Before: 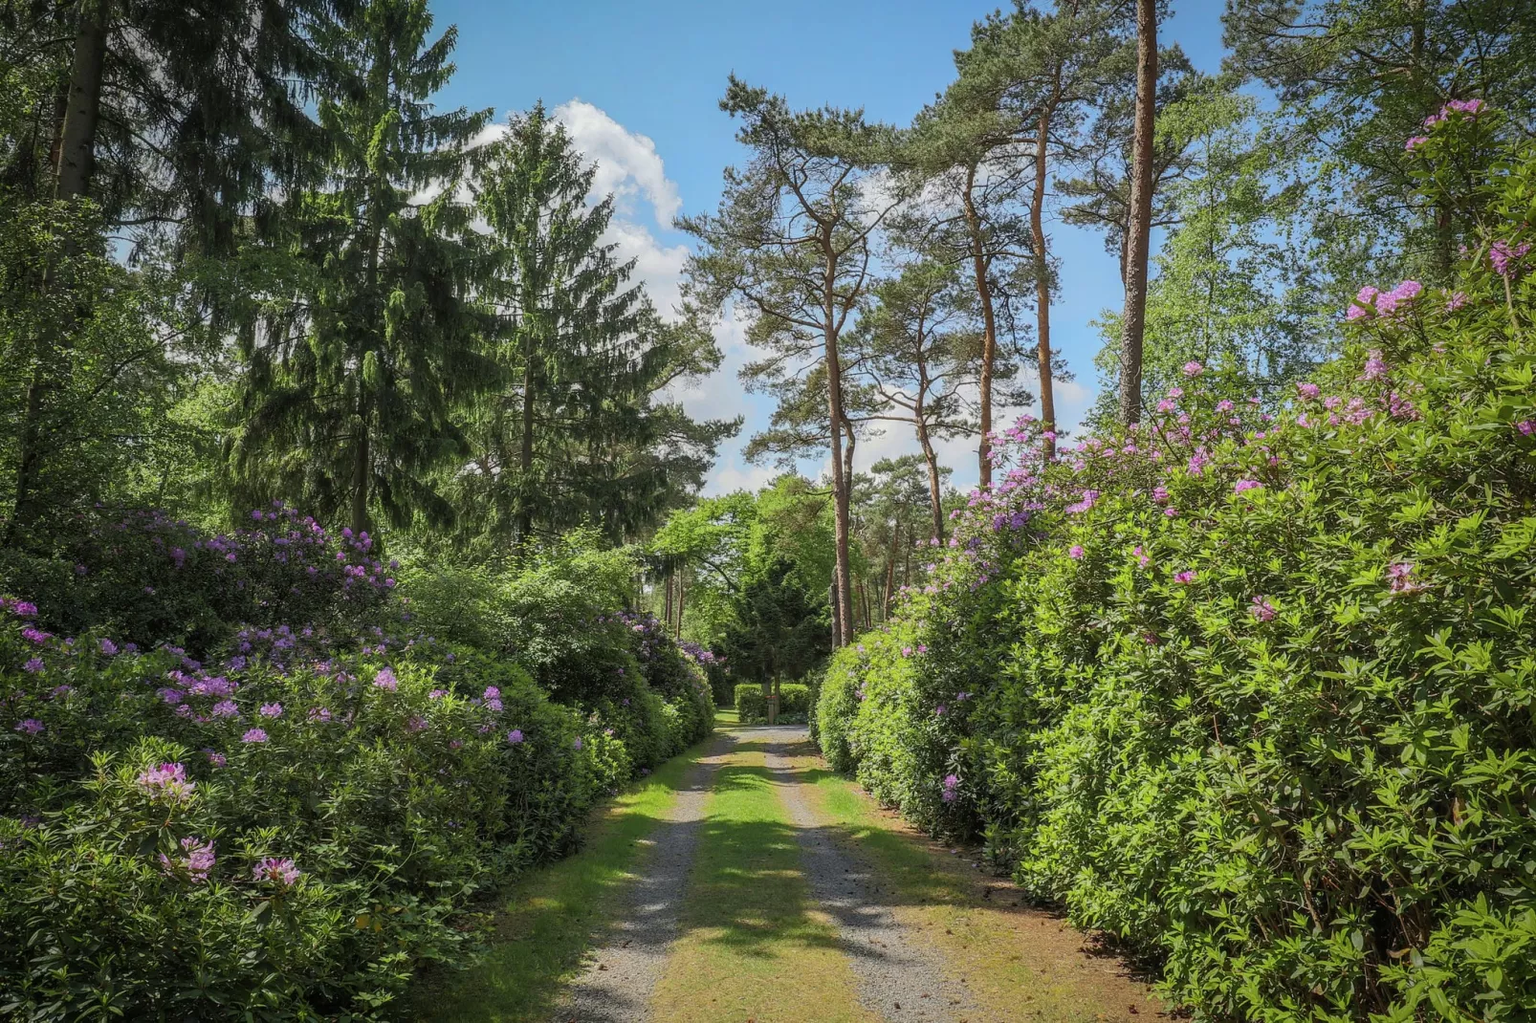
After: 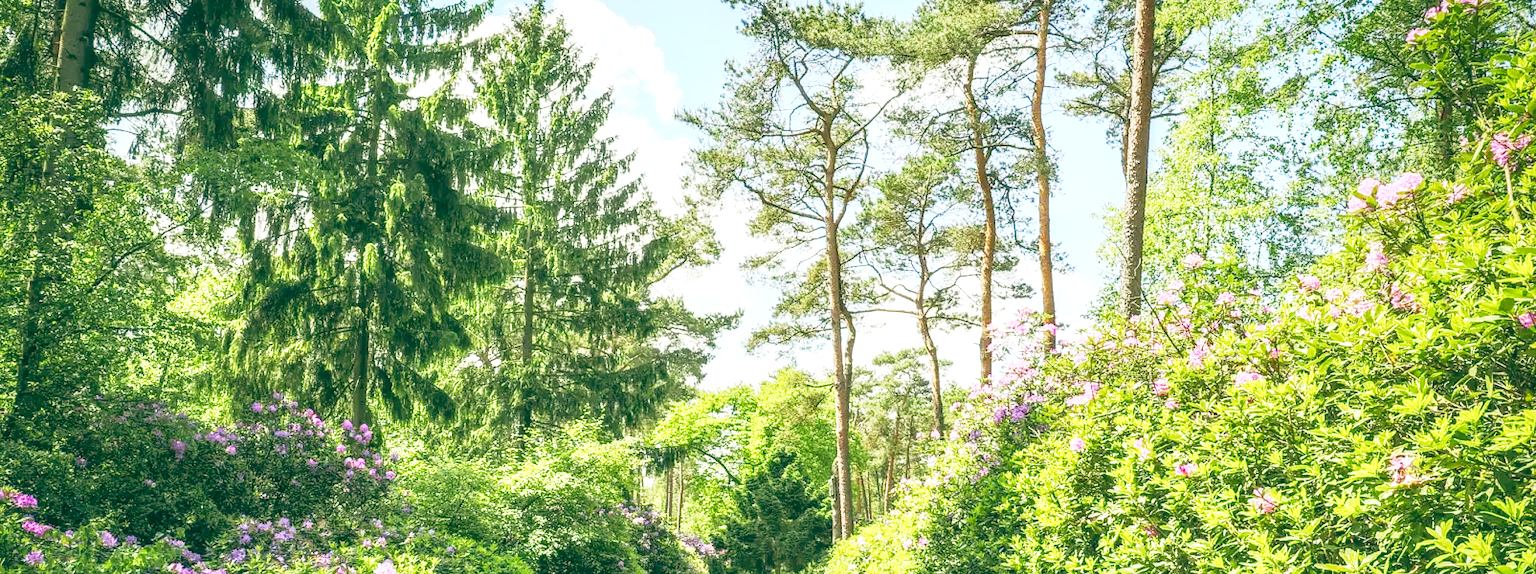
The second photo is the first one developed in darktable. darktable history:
shadows and highlights: shadows 4.1, highlights -17.6, soften with gaussian
local contrast: on, module defaults
color balance: lift [1.005, 0.99, 1.007, 1.01], gamma [1, 1.034, 1.032, 0.966], gain [0.873, 1.055, 1.067, 0.933]
crop and rotate: top 10.605%, bottom 33.274%
contrast brightness saturation: contrast 0.04, saturation 0.16
base curve: curves: ch0 [(0, 0) (0.088, 0.125) (0.176, 0.251) (0.354, 0.501) (0.613, 0.749) (1, 0.877)], preserve colors none
exposure: black level correction 0, exposure 1.741 EV, compensate exposure bias true, compensate highlight preservation false
